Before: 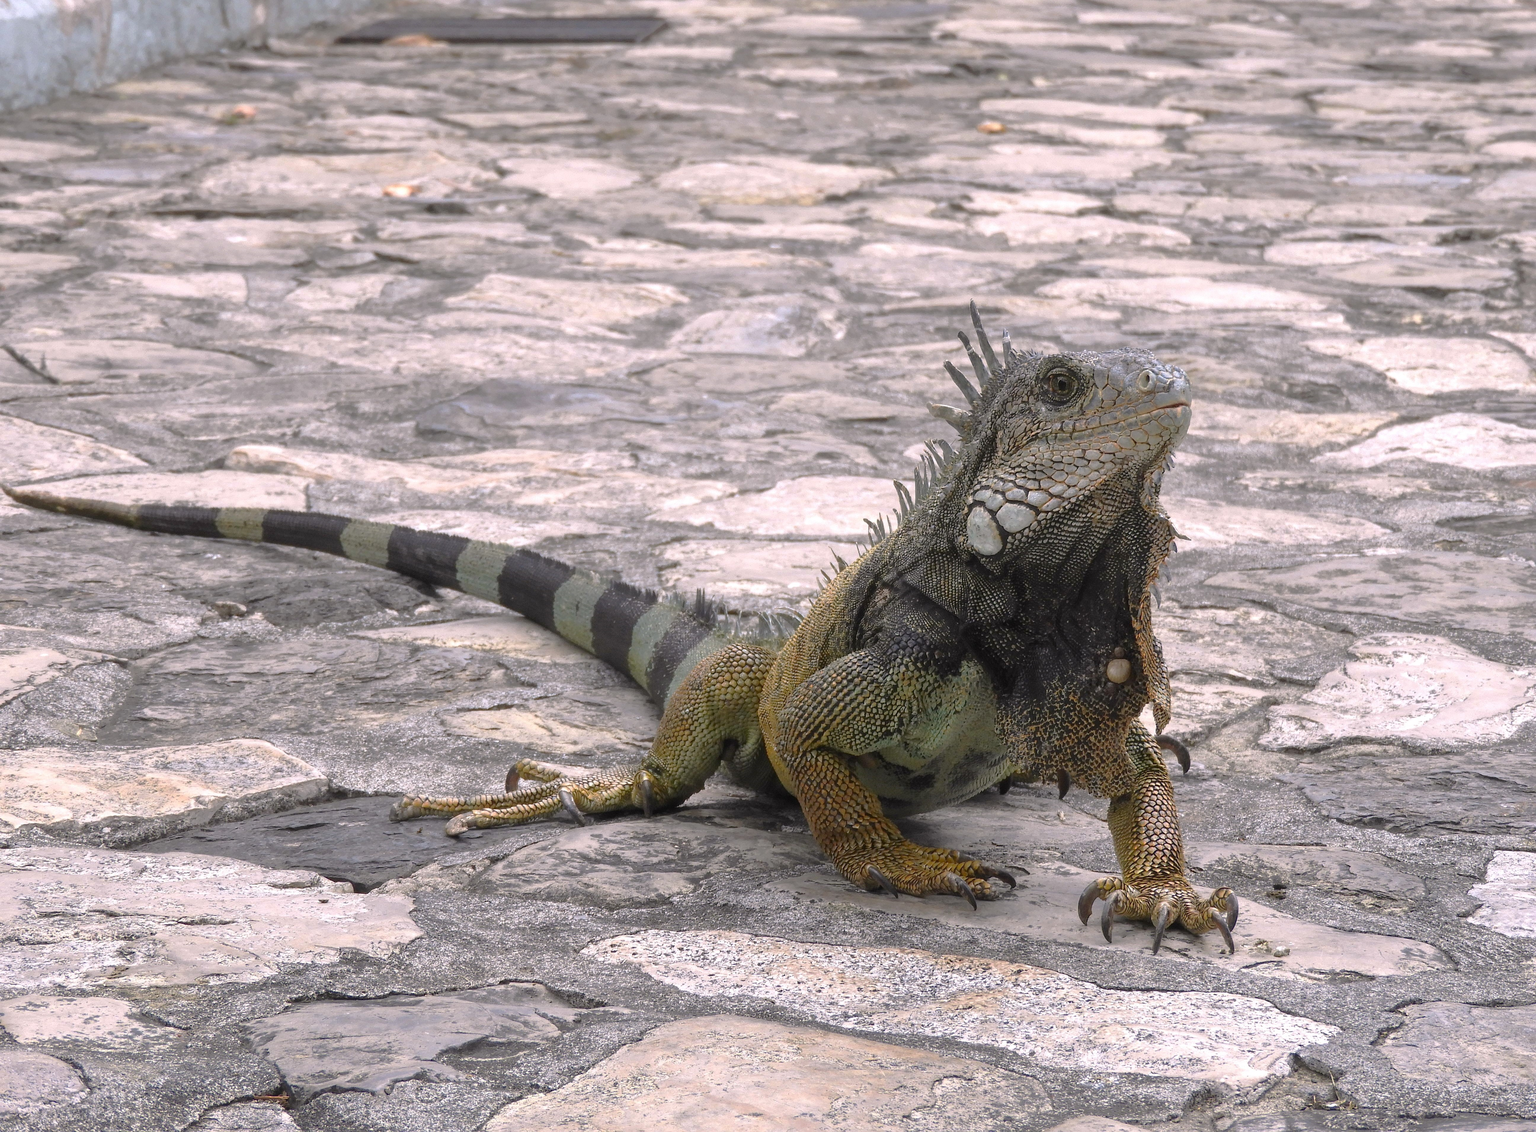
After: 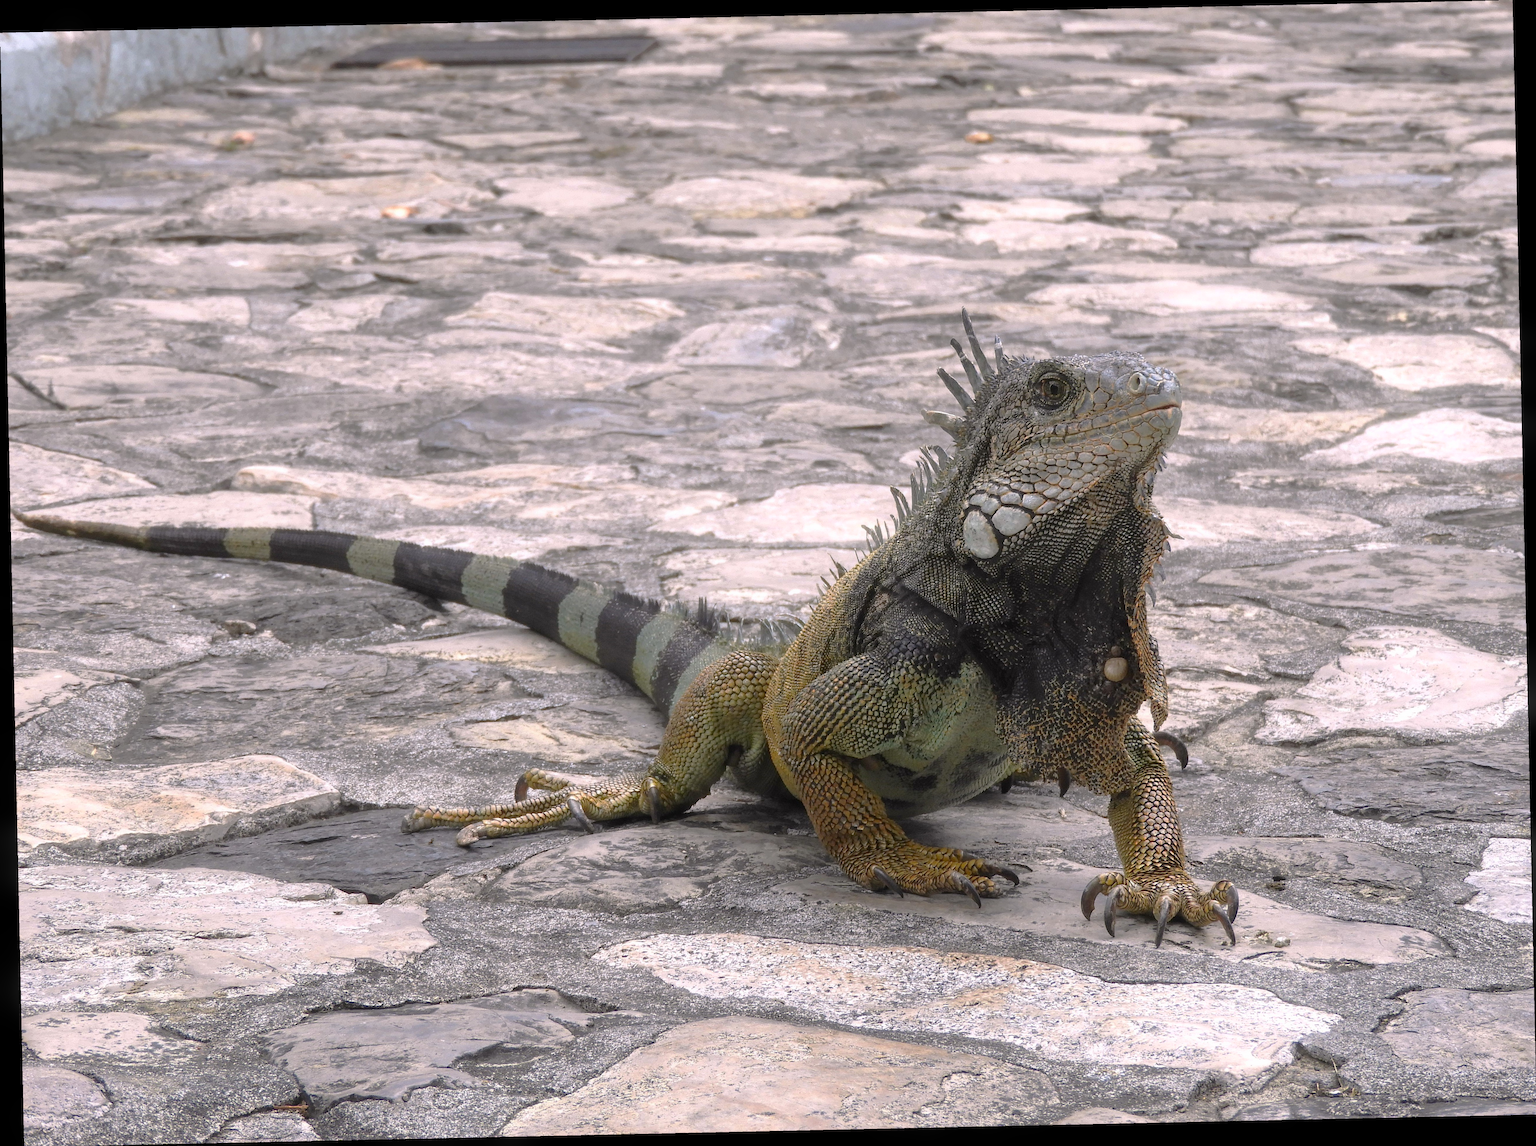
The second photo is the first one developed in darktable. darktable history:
rotate and perspective: rotation -1.24°, automatic cropping off
exposure: exposure -0.021 EV, compensate highlight preservation false
bloom: size 9%, threshold 100%, strength 7%
